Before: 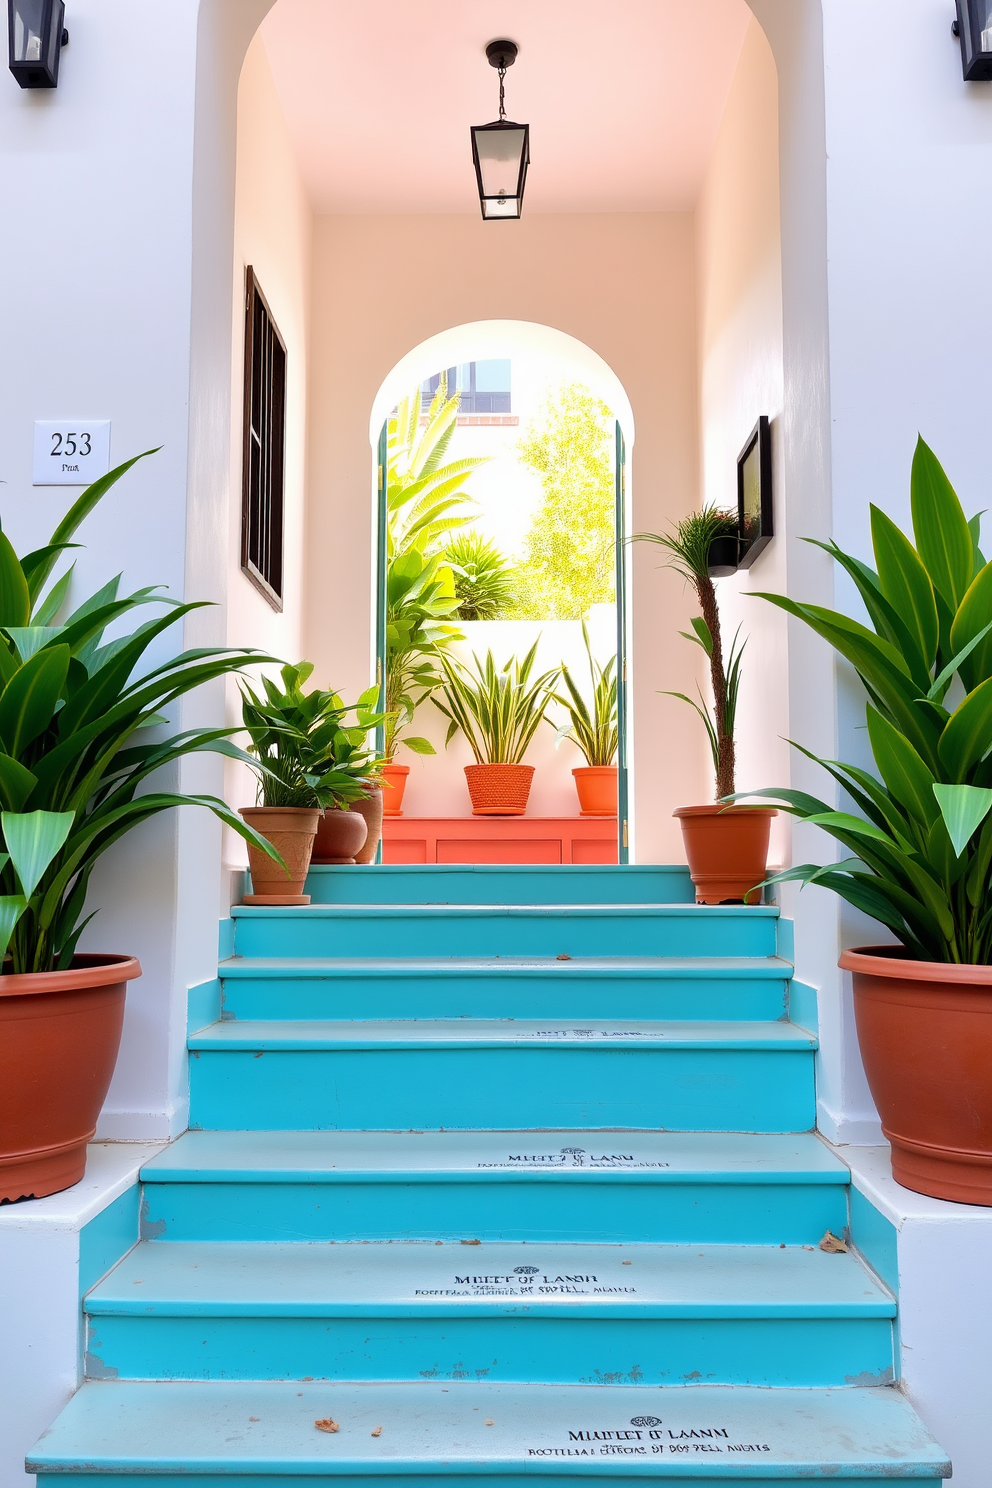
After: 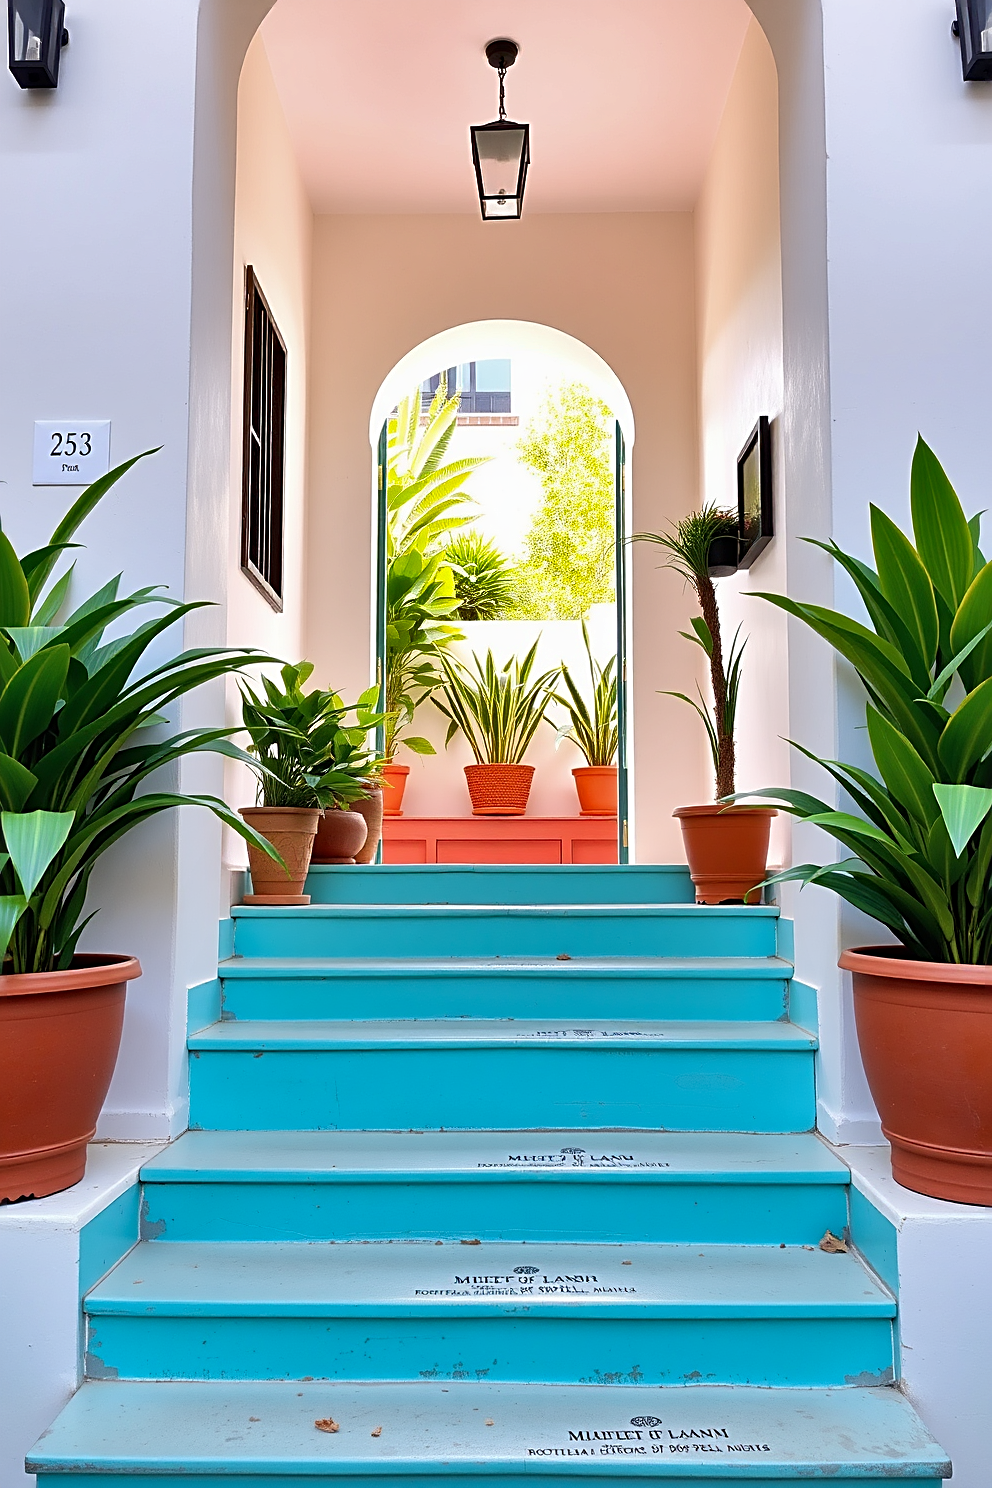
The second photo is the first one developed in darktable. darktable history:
sharpen: radius 2.543, amount 0.636
shadows and highlights: soften with gaussian
